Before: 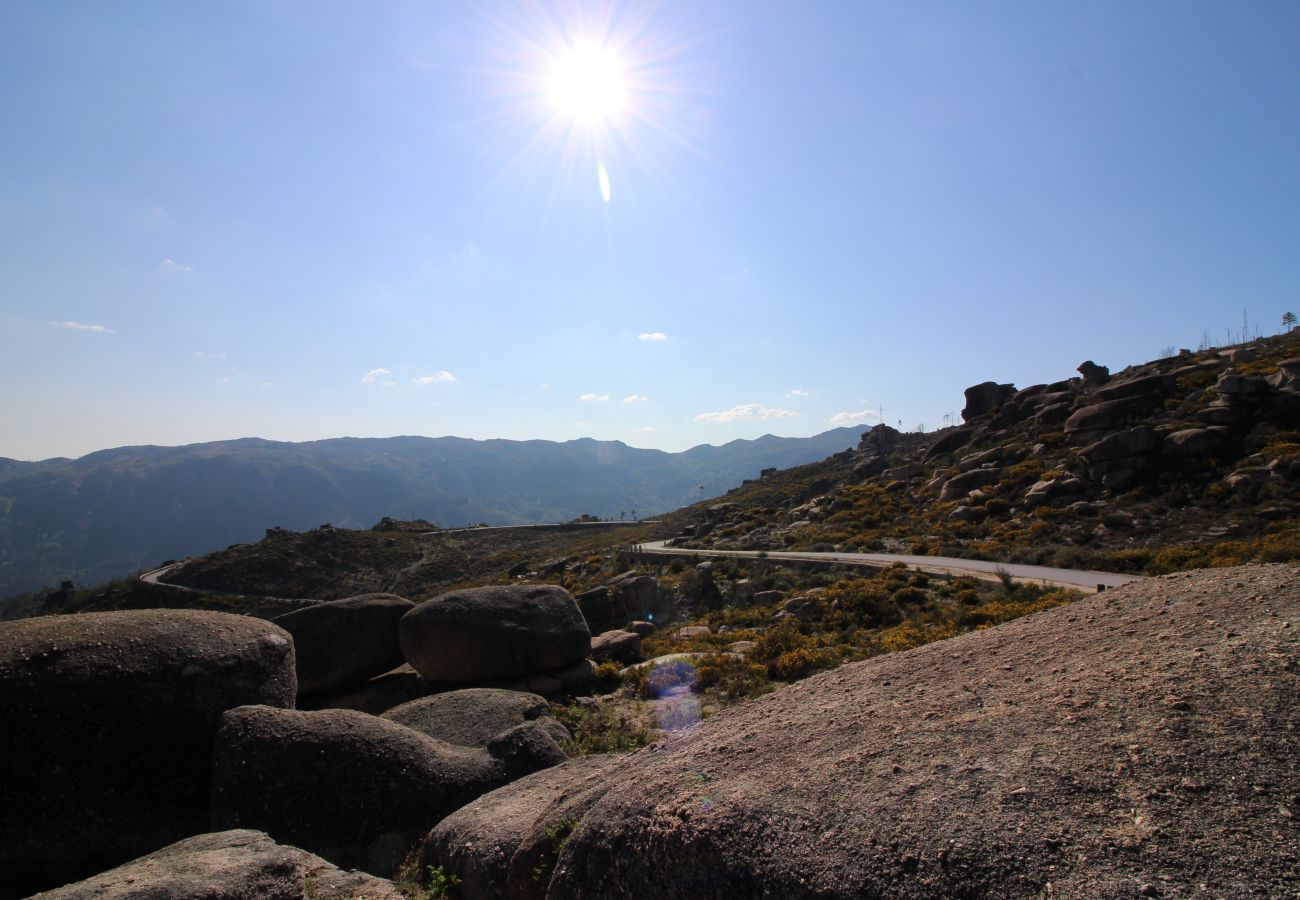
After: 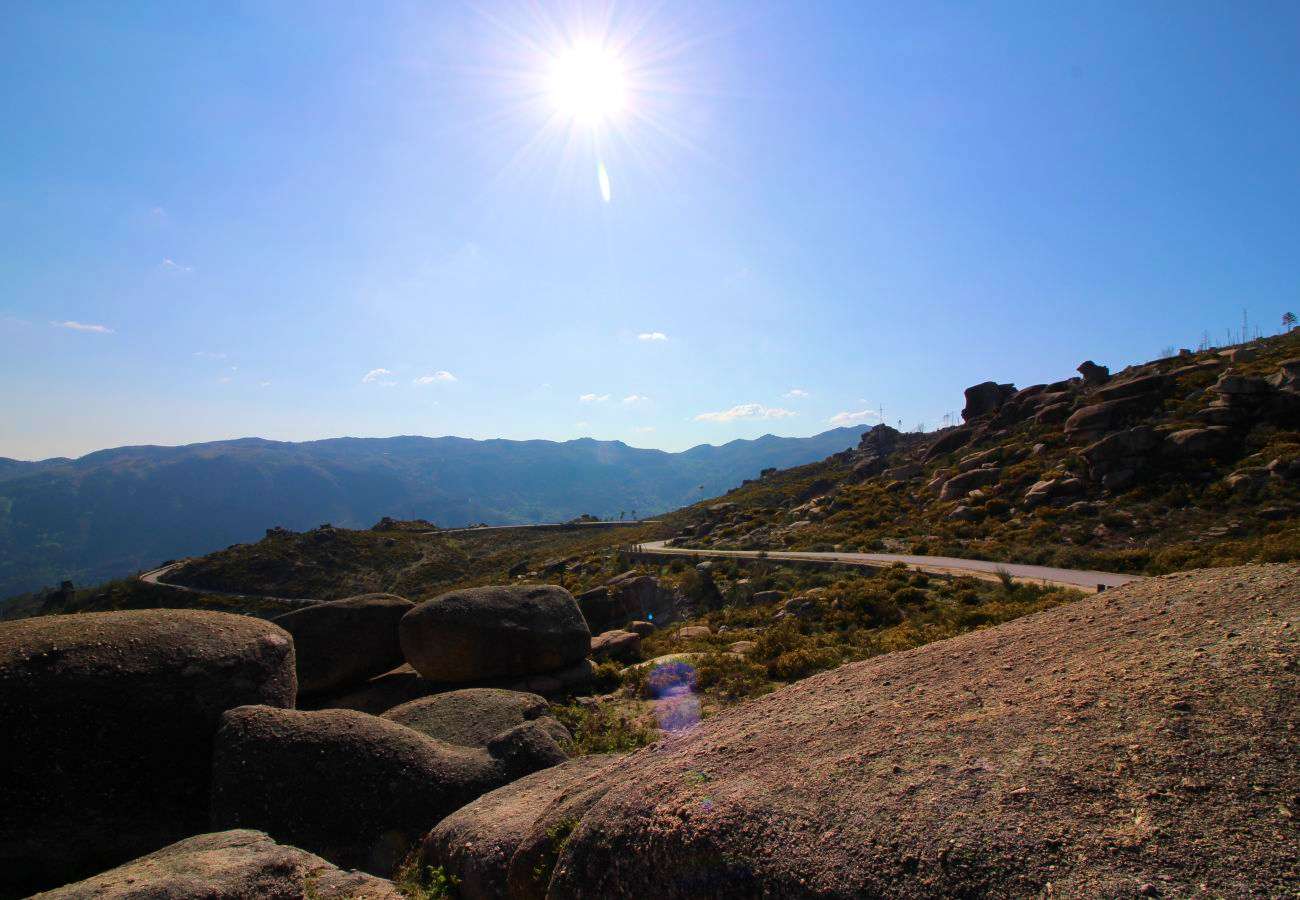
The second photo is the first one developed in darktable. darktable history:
velvia: strength 66.69%, mid-tones bias 0.971
